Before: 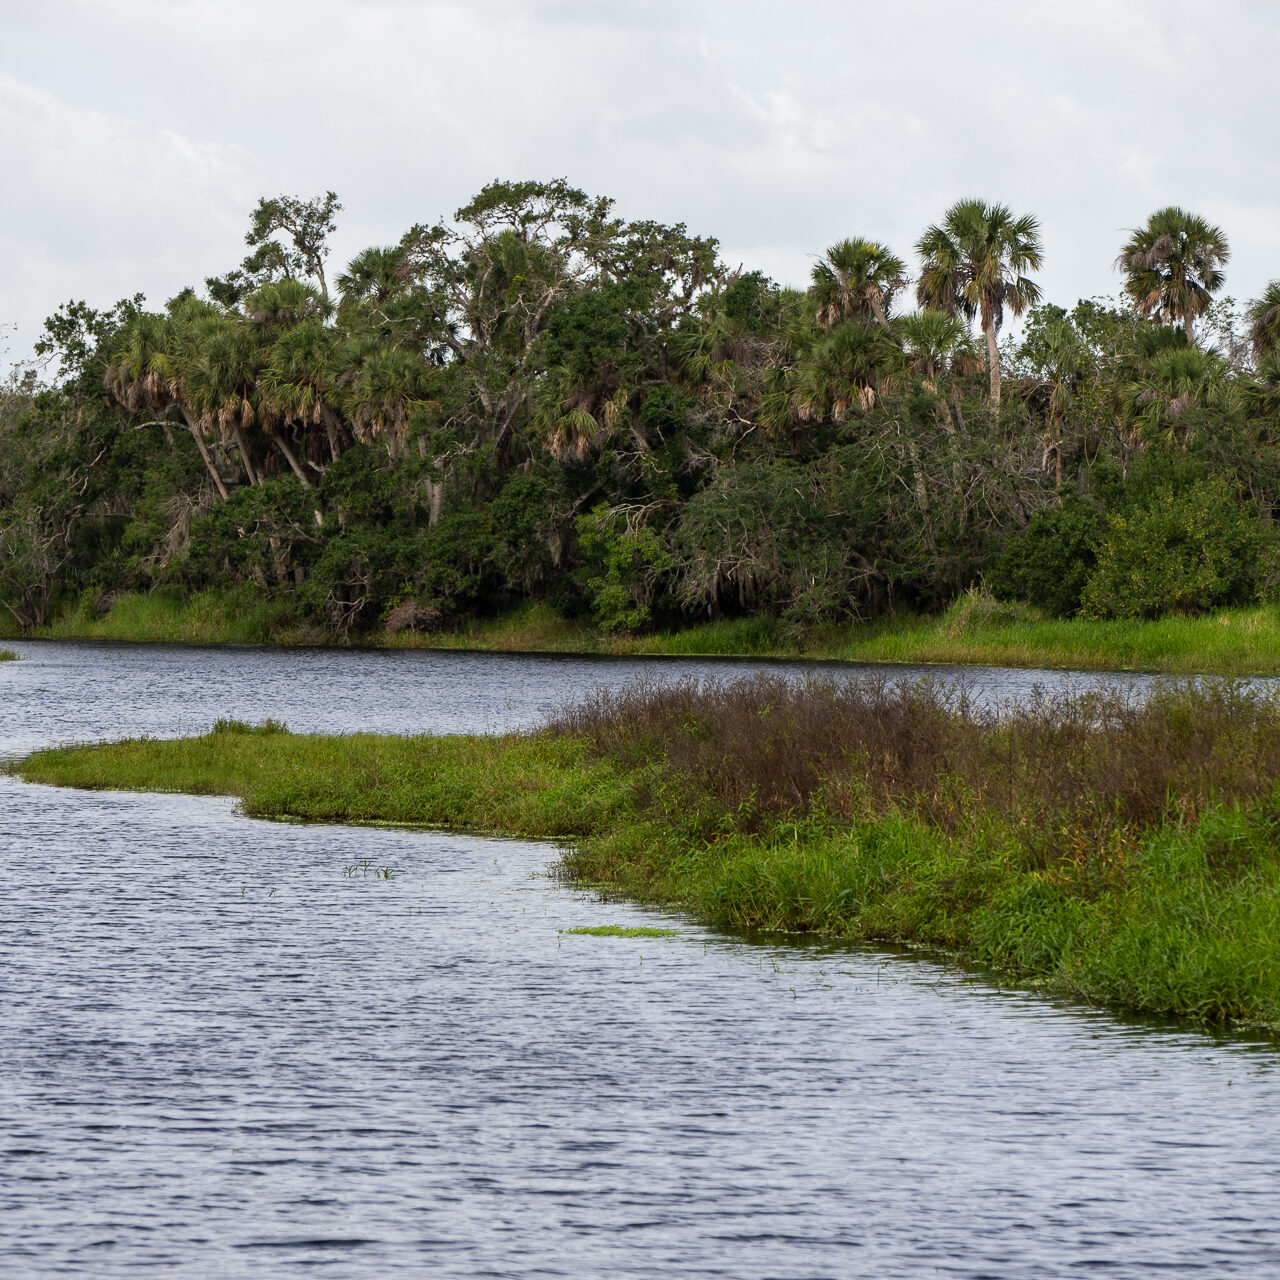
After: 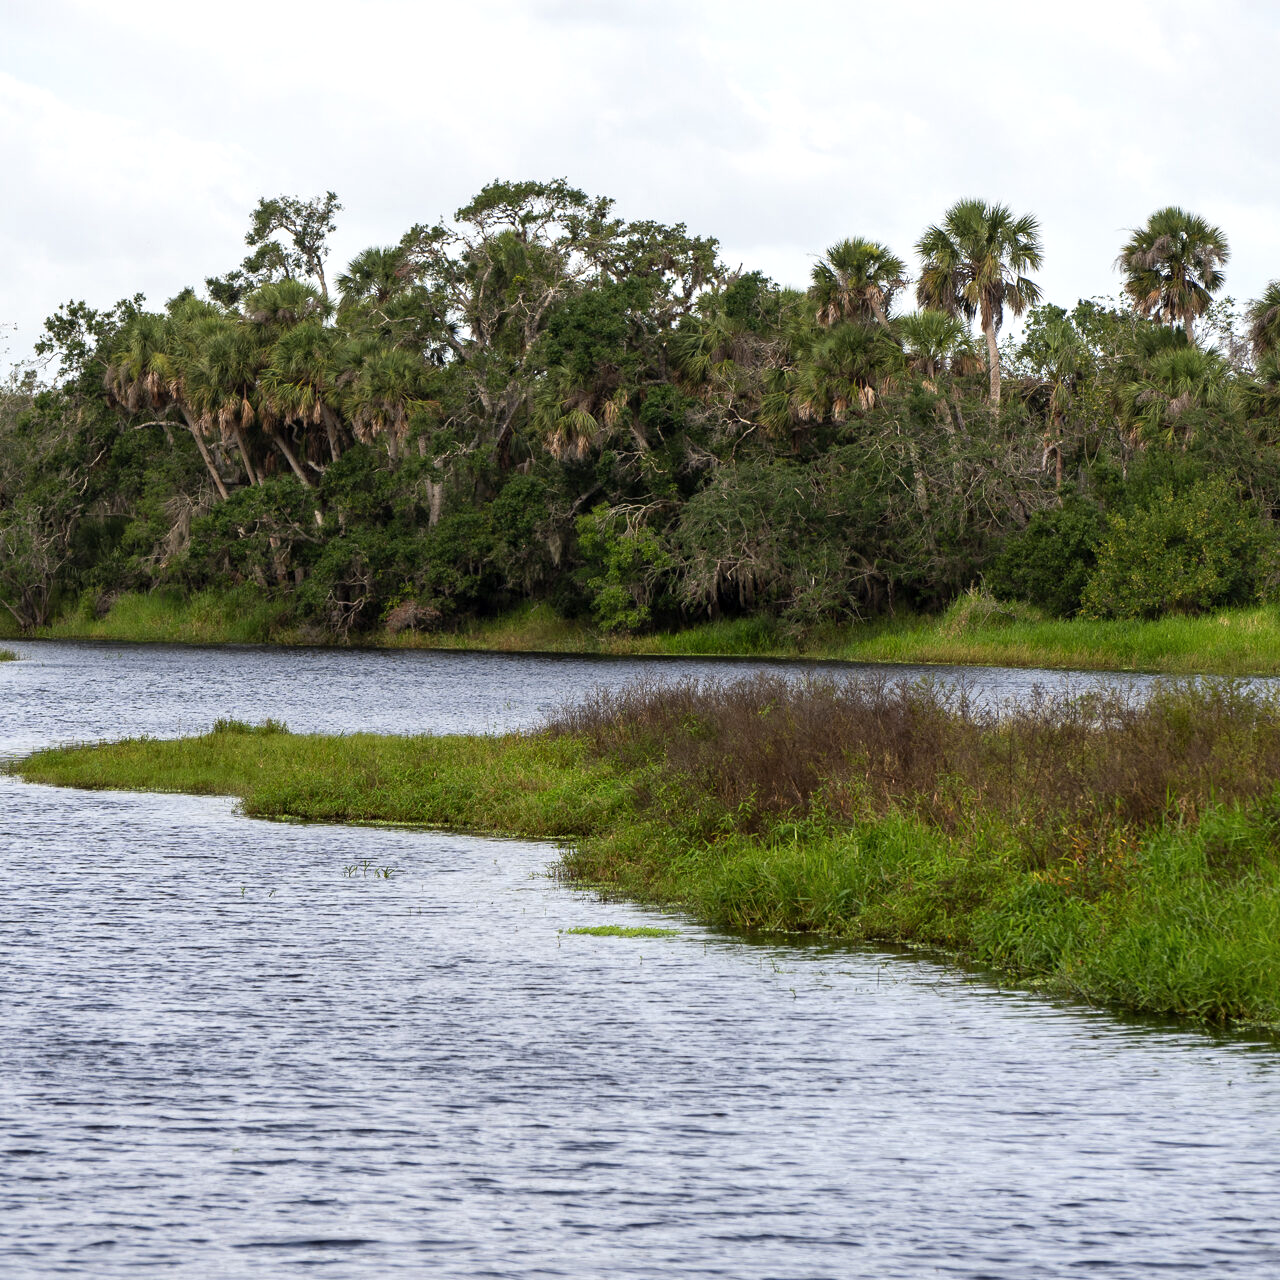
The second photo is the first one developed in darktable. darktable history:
exposure: exposure 0.3 EV, compensate highlight preservation false
color balance: output saturation 98.5%
